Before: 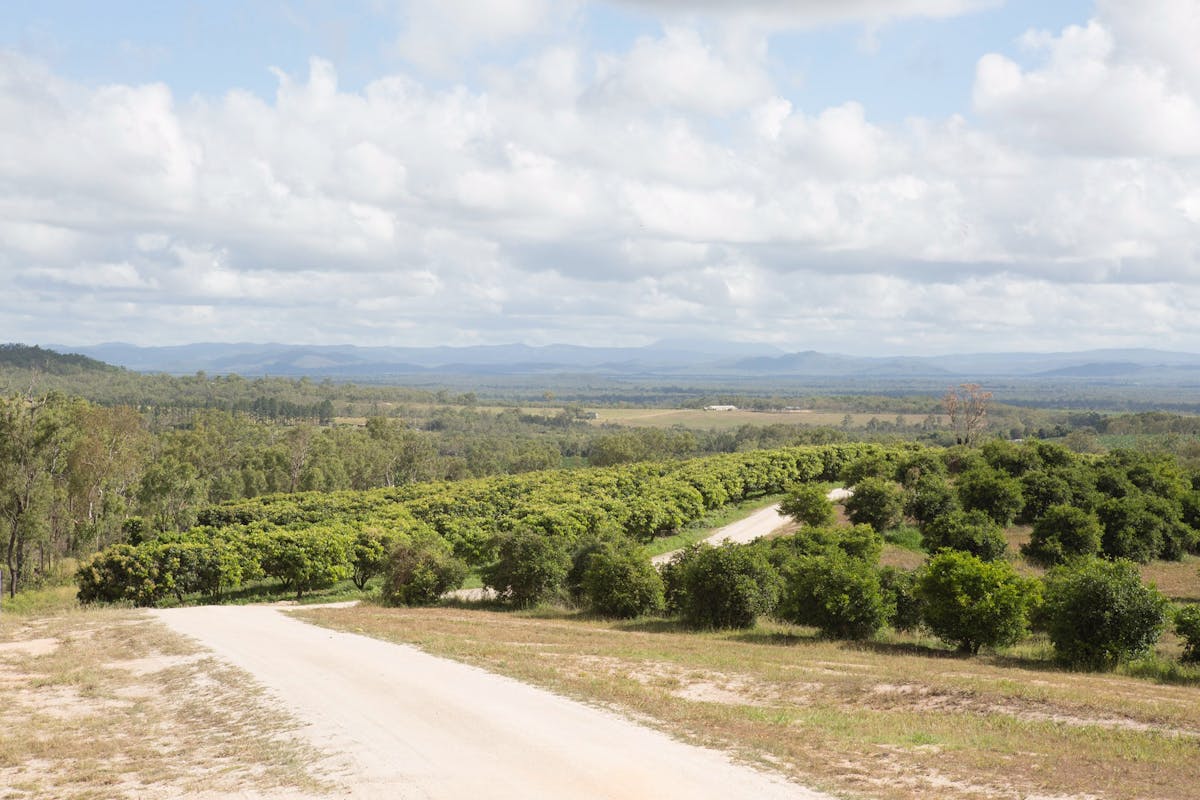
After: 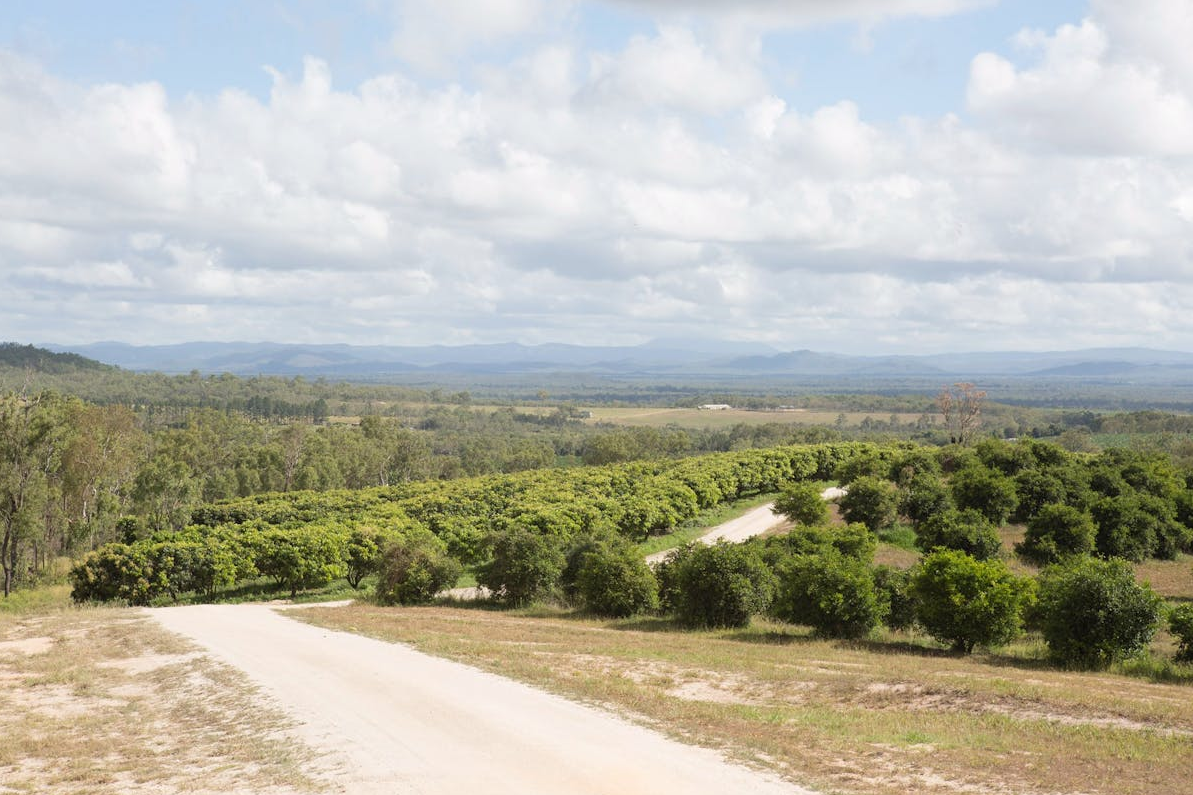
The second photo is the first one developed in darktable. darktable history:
crop and rotate: left 0.514%, top 0.24%, bottom 0.335%
